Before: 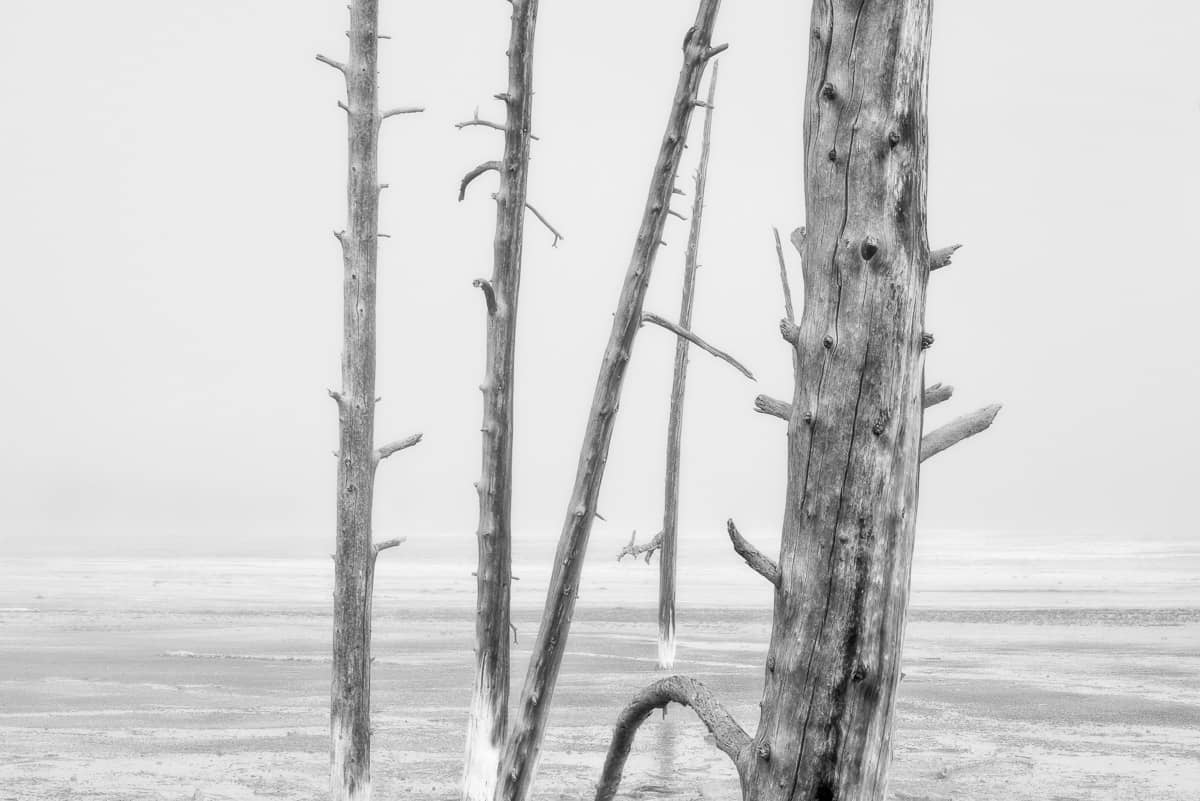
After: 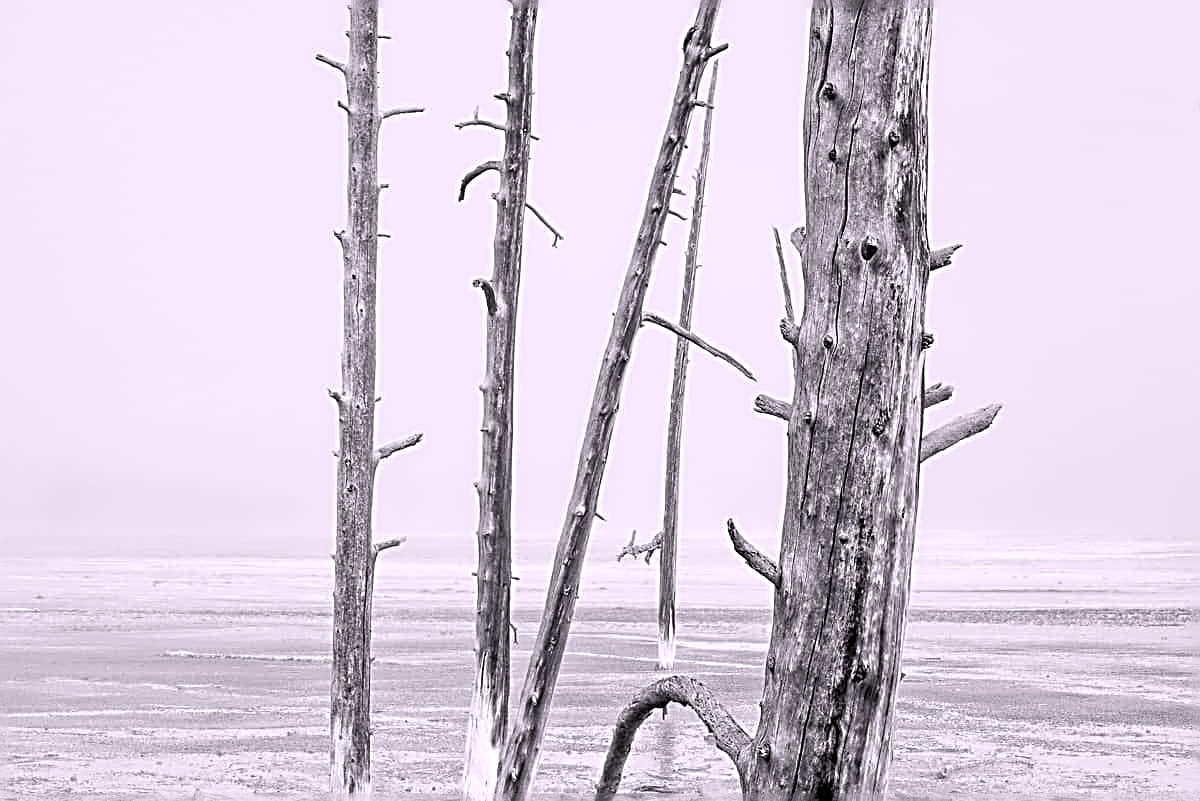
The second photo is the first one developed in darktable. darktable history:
color calibration: output R [1.063, -0.012, -0.003, 0], output B [-0.079, 0.047, 1, 0], x 0.367, y 0.376, temperature 4362.02 K
sharpen: radius 3.18, amount 1.726
